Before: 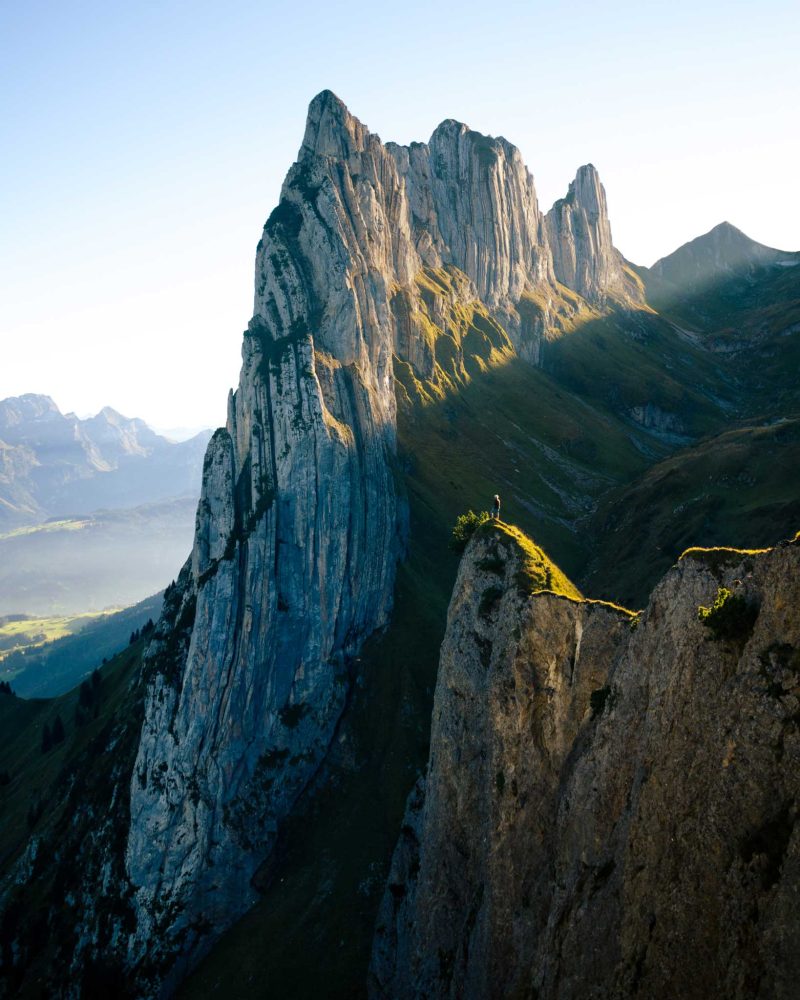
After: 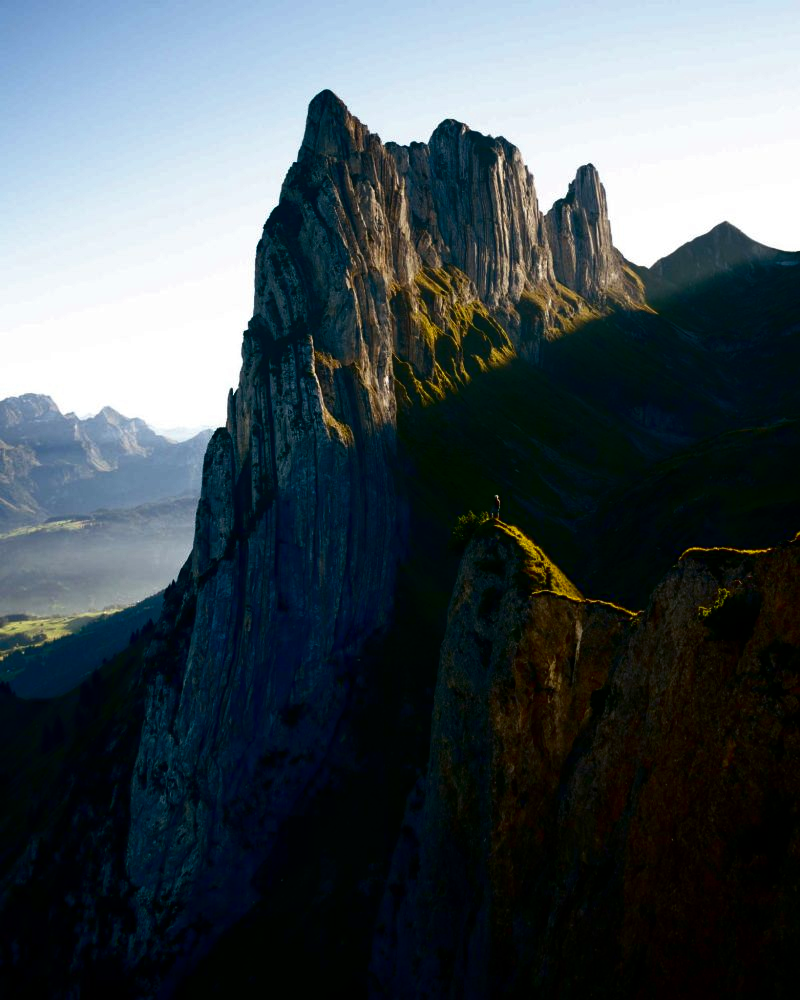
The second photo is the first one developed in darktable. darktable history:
contrast brightness saturation: contrast 0.09, brightness -0.59, saturation 0.17
exposure: compensate highlight preservation false
